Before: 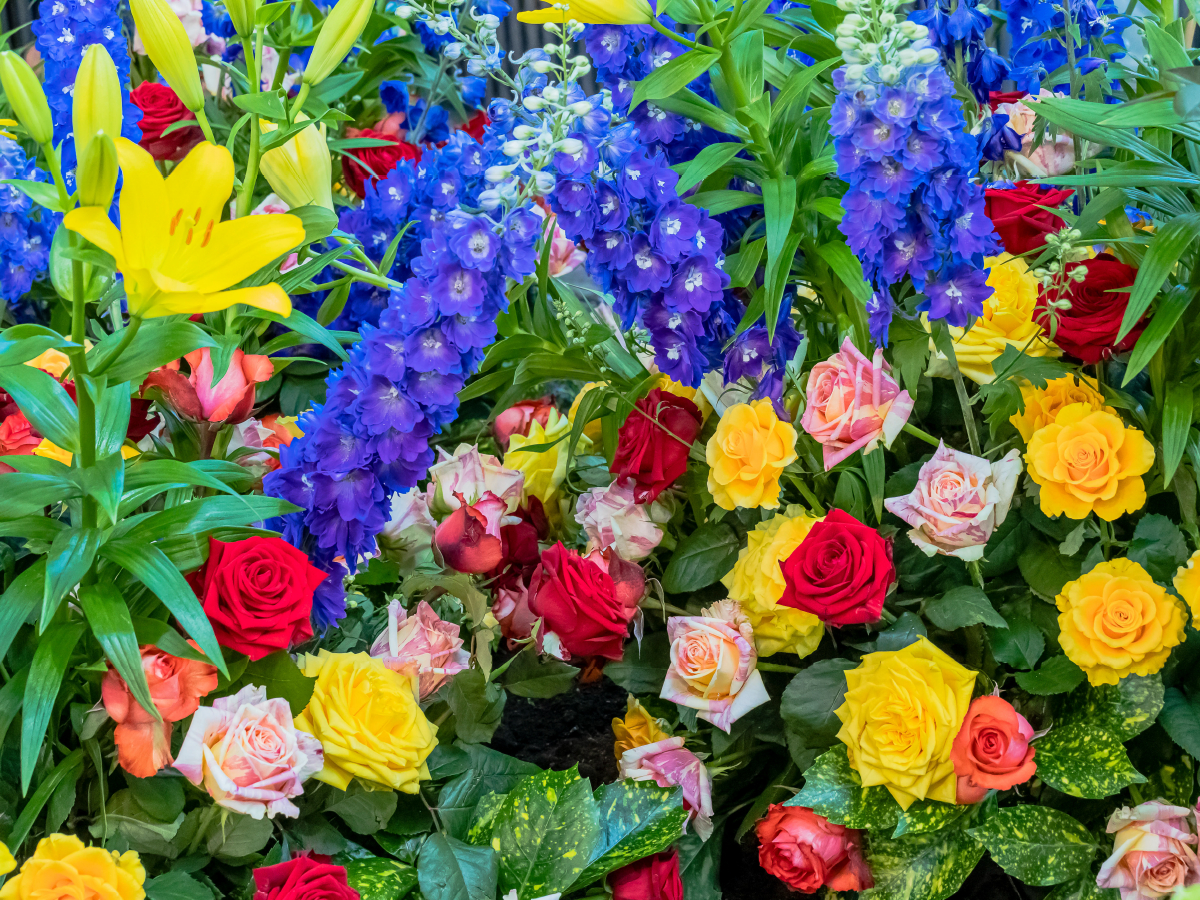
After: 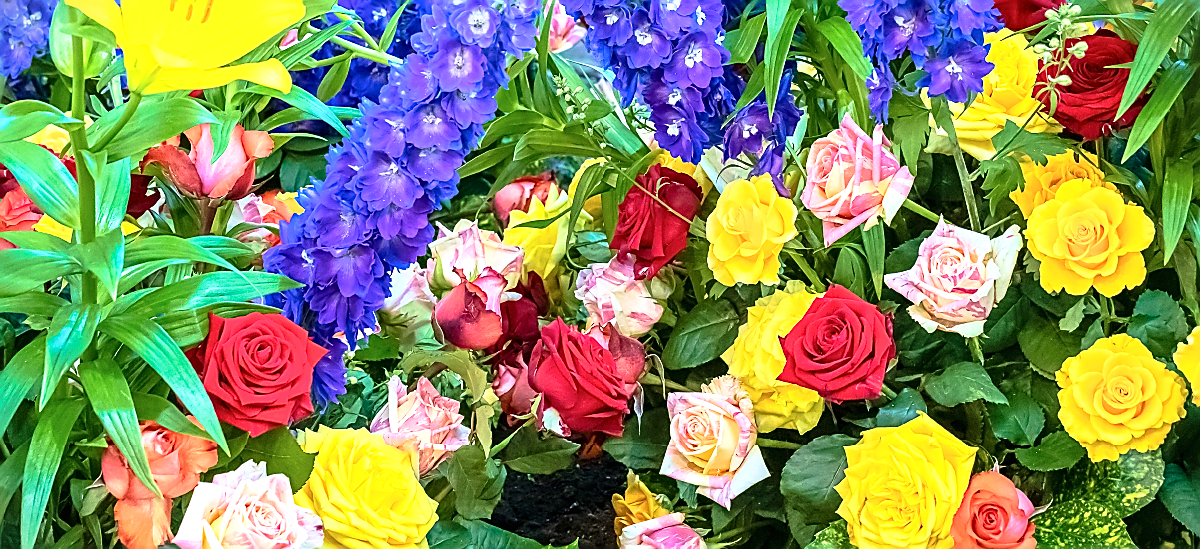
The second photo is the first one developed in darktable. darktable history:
vignetting: fall-off start 100.75%, brightness -0.27, width/height ratio 1.307, unbound false
exposure: black level correction 0, exposure 0.702 EV, compensate exposure bias true, compensate highlight preservation false
crop and rotate: top 24.95%, bottom 13.986%
sharpen: radius 1.397, amount 1.239, threshold 0.724
contrast brightness saturation: contrast 0.146, brightness 0.055
velvia: strength 44.72%
tone equalizer: on, module defaults
